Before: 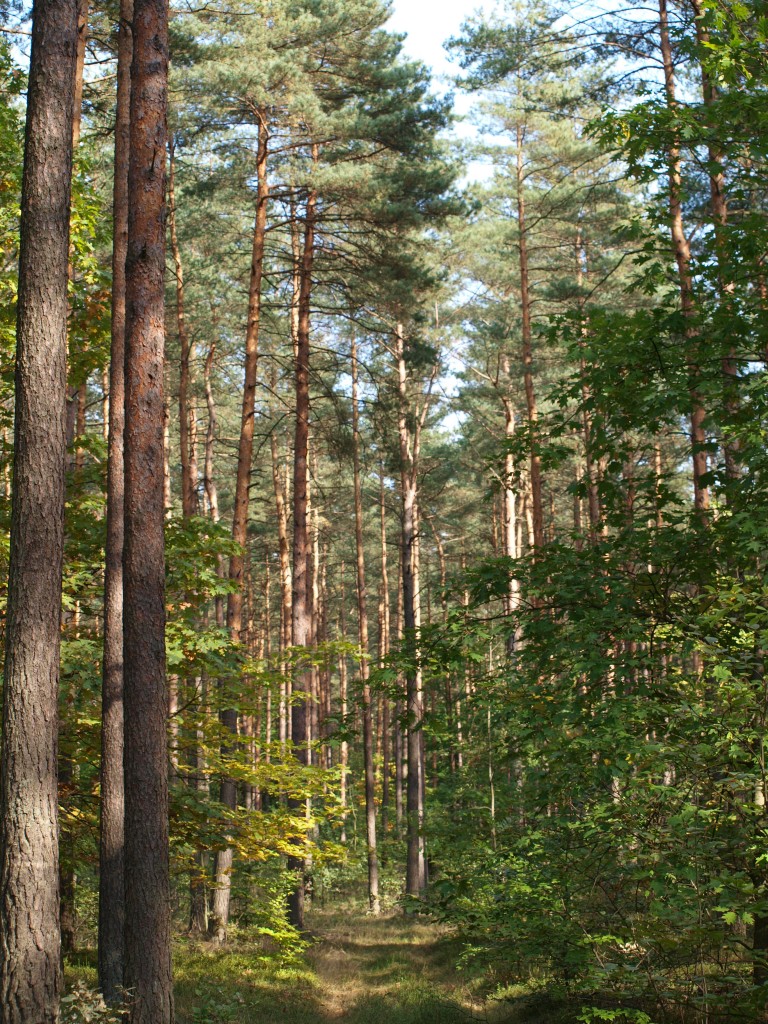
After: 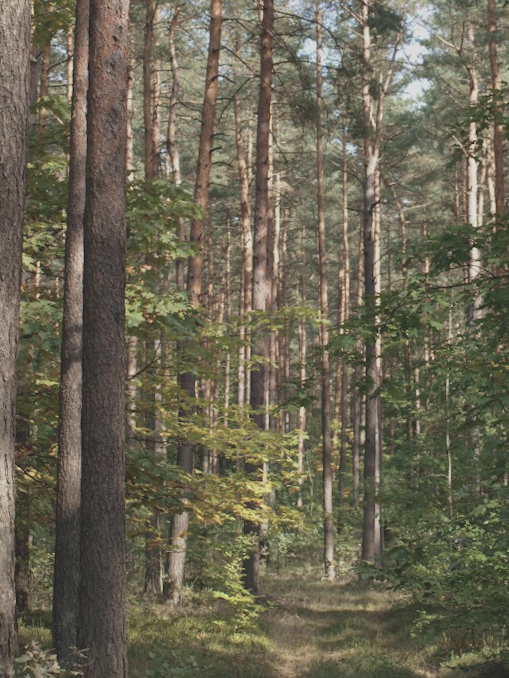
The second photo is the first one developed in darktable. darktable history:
crop and rotate: angle -0.997°, left 4.002%, top 32.262%, right 28.135%
contrast brightness saturation: contrast -0.242, saturation -0.434
